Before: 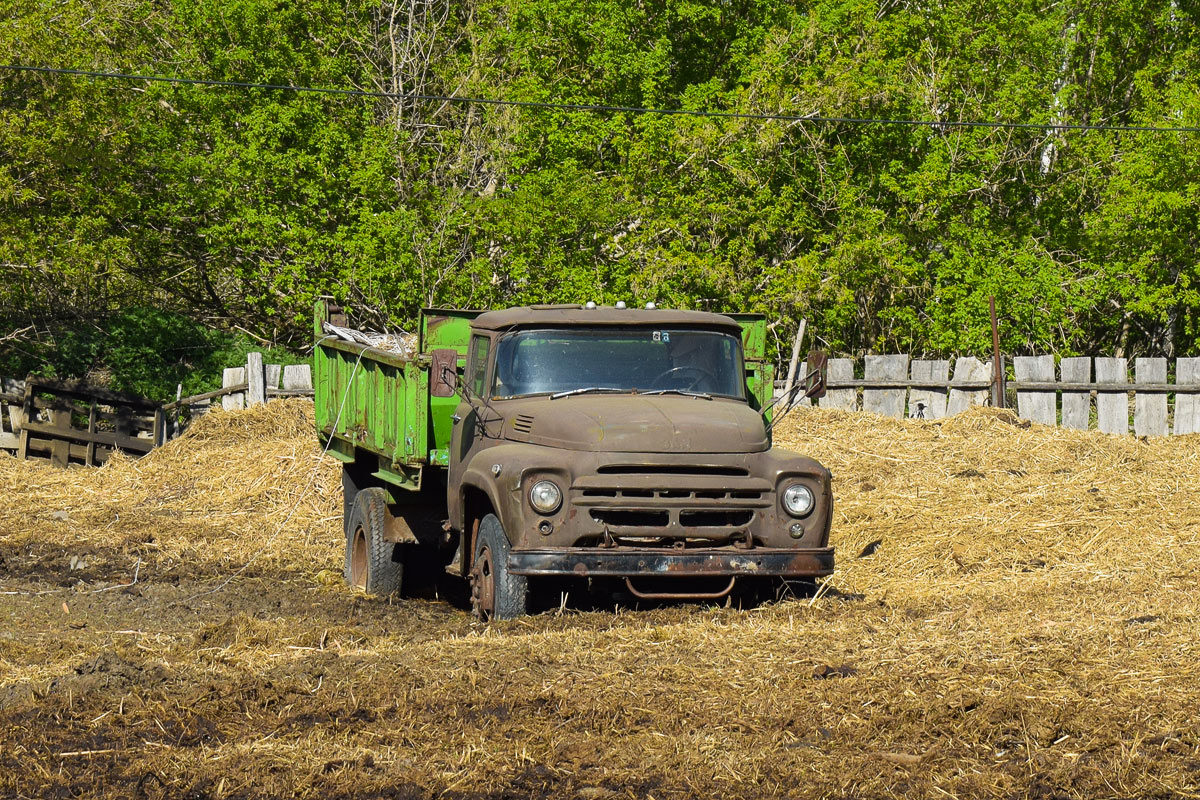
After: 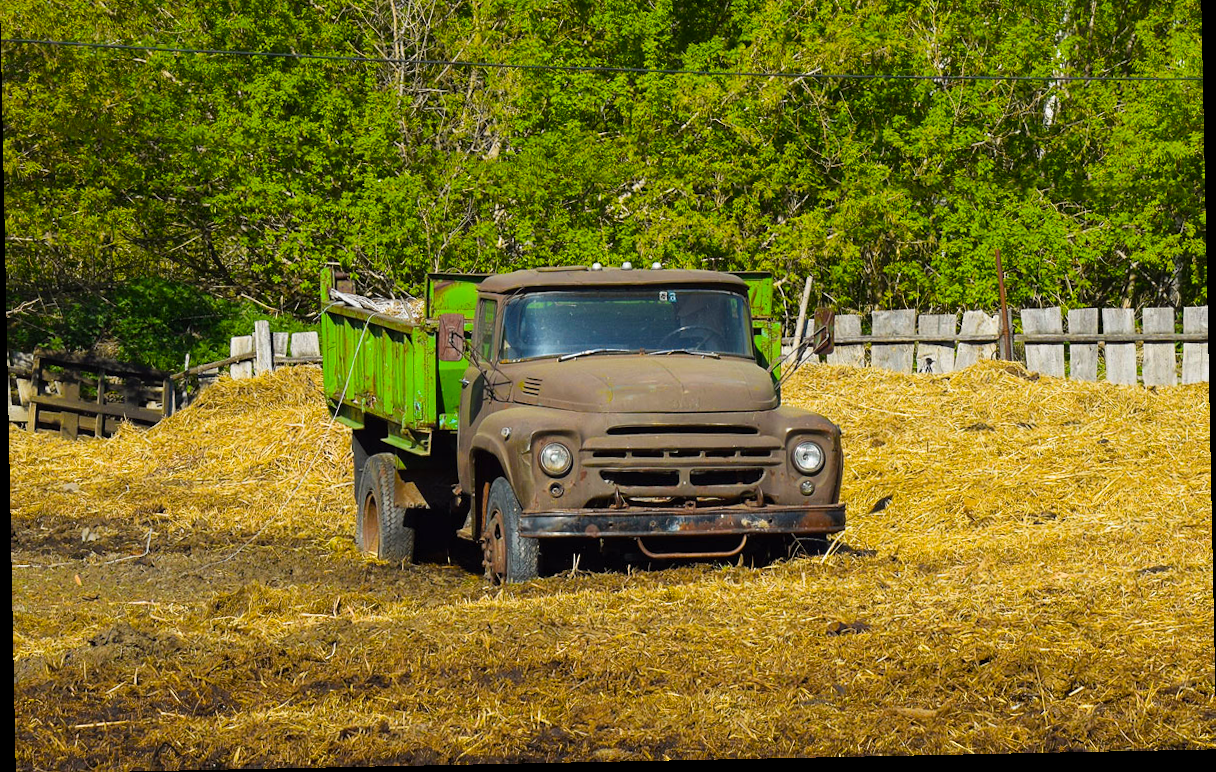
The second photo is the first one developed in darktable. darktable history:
rotate and perspective: rotation -1.17°, automatic cropping off
color balance rgb: perceptual saturation grading › global saturation 30%, global vibrance 20%
crop and rotate: top 6.25%
